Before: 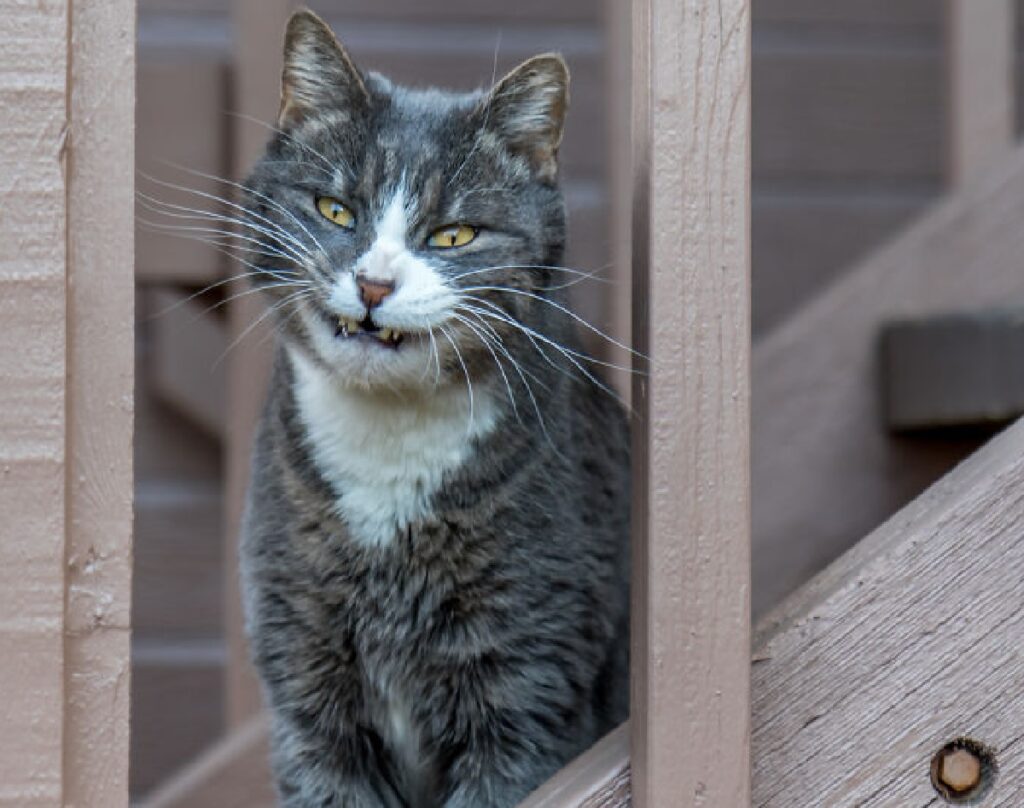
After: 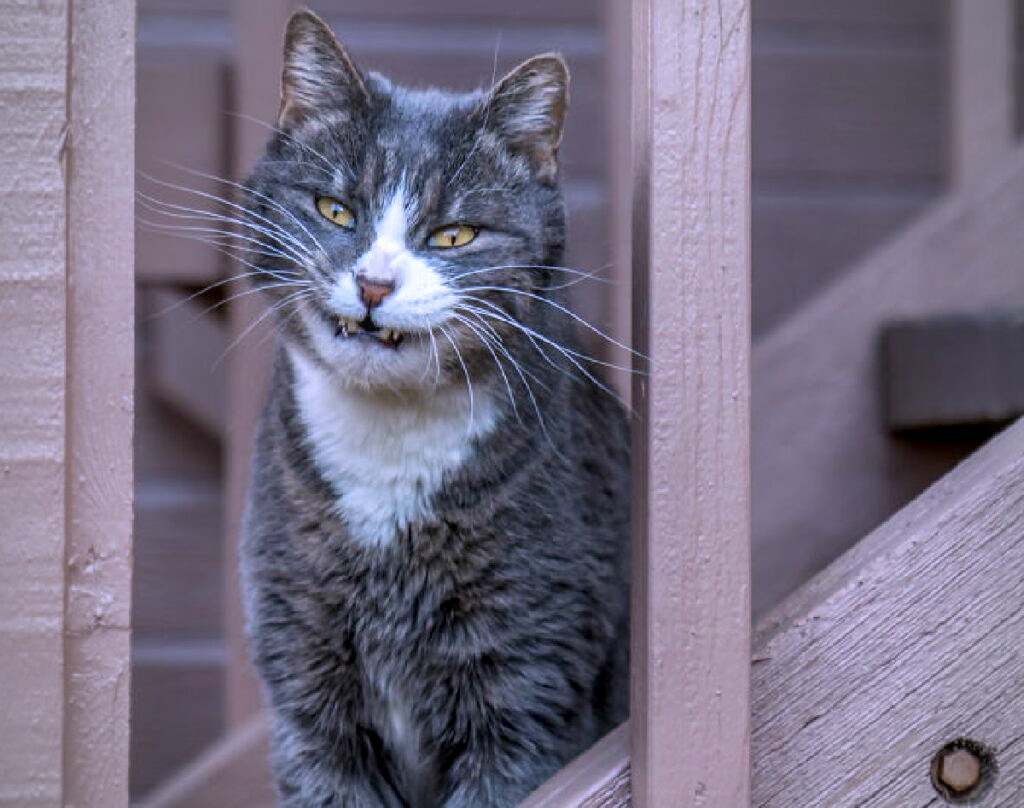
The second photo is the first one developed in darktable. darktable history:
contrast equalizer: y [[0.5, 0.5, 0.468, 0.5, 0.5, 0.5], [0.5 ×6], [0.5 ×6], [0 ×6], [0 ×6]]
white balance: red 1.042, blue 1.17
local contrast: highlights 100%, shadows 100%, detail 120%, midtone range 0.2
vignetting: fall-off radius 60.92%
